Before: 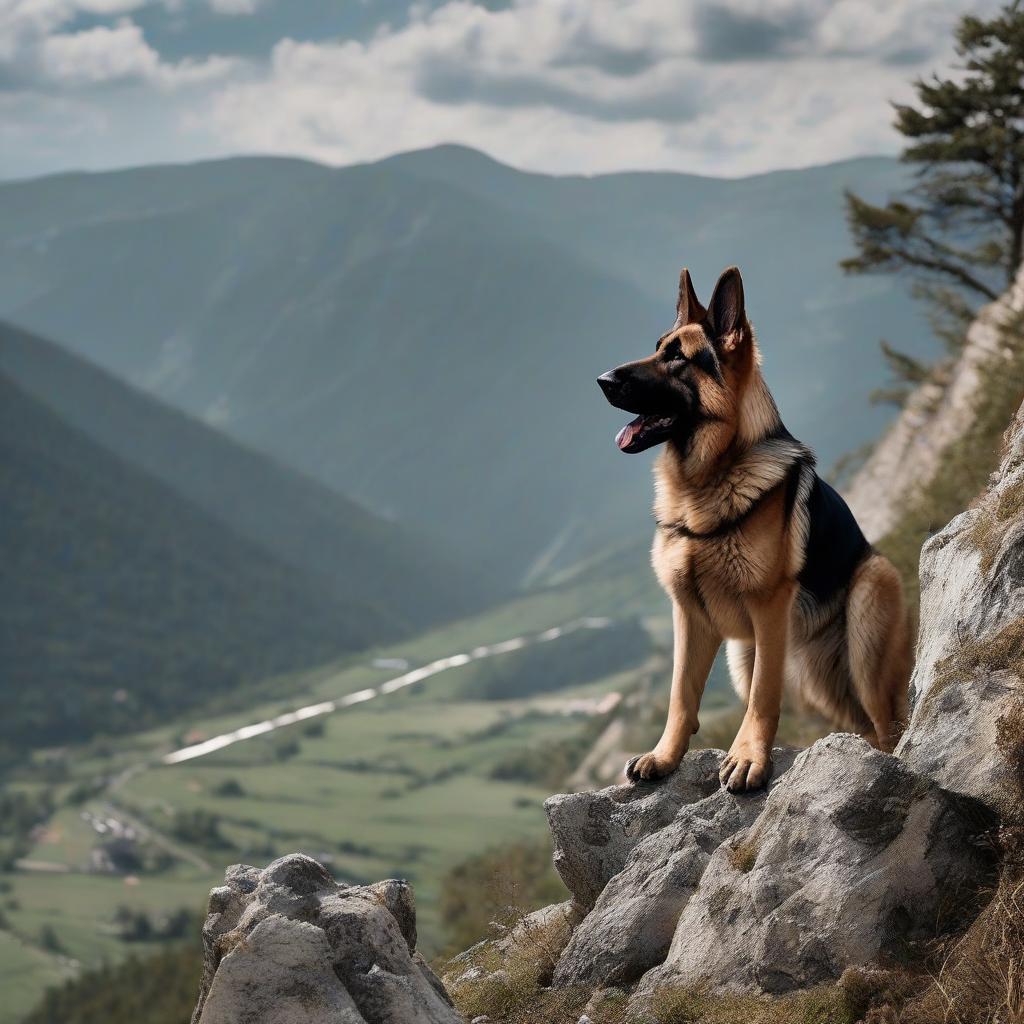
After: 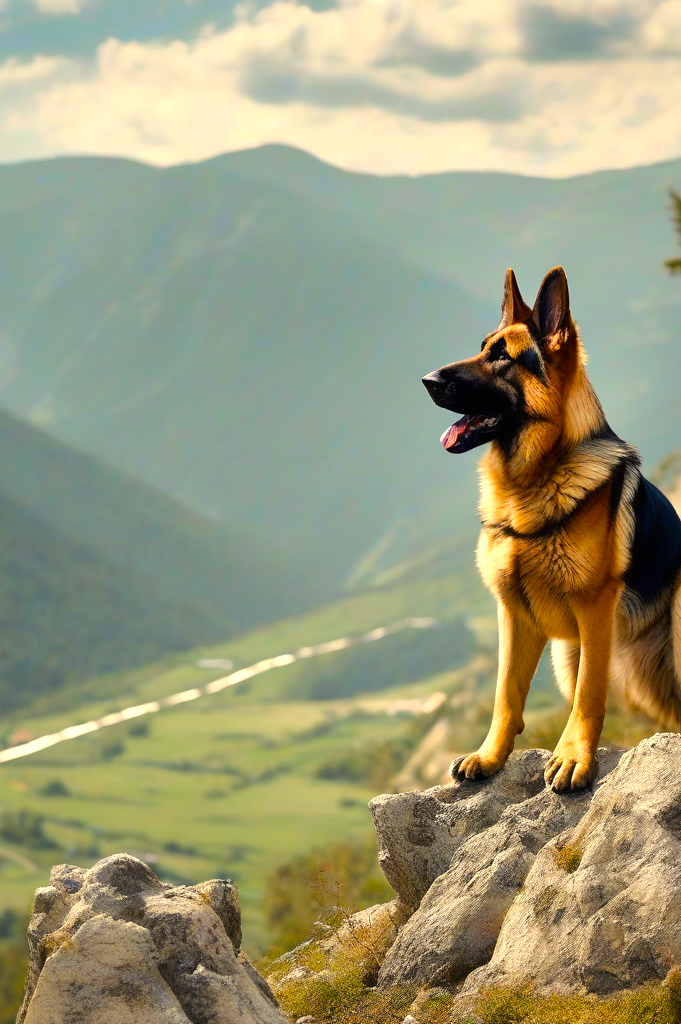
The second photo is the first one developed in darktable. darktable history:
crop: left 17.15%, right 16.282%
color balance rgb: linear chroma grading › global chroma 25.174%, perceptual saturation grading › global saturation 29.625%, perceptual brilliance grading › mid-tones 9.033%, perceptual brilliance grading › shadows 14.705%
exposure: exposure 0.642 EV, compensate exposure bias true, compensate highlight preservation false
color correction: highlights a* 2.33, highlights b* 22.92
